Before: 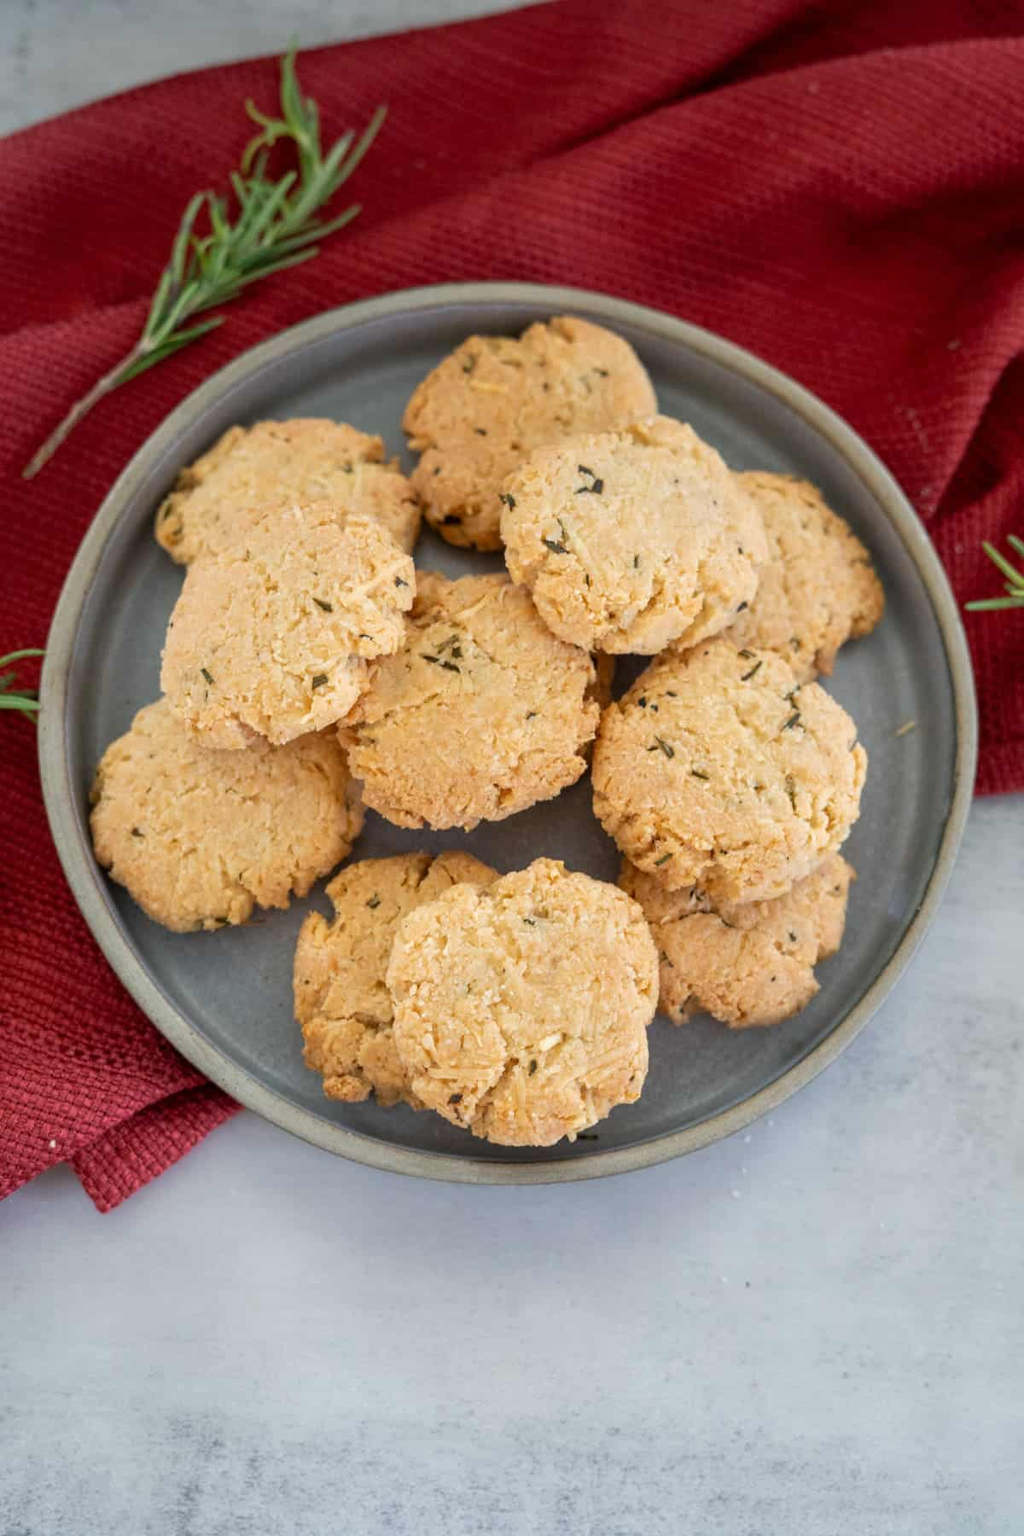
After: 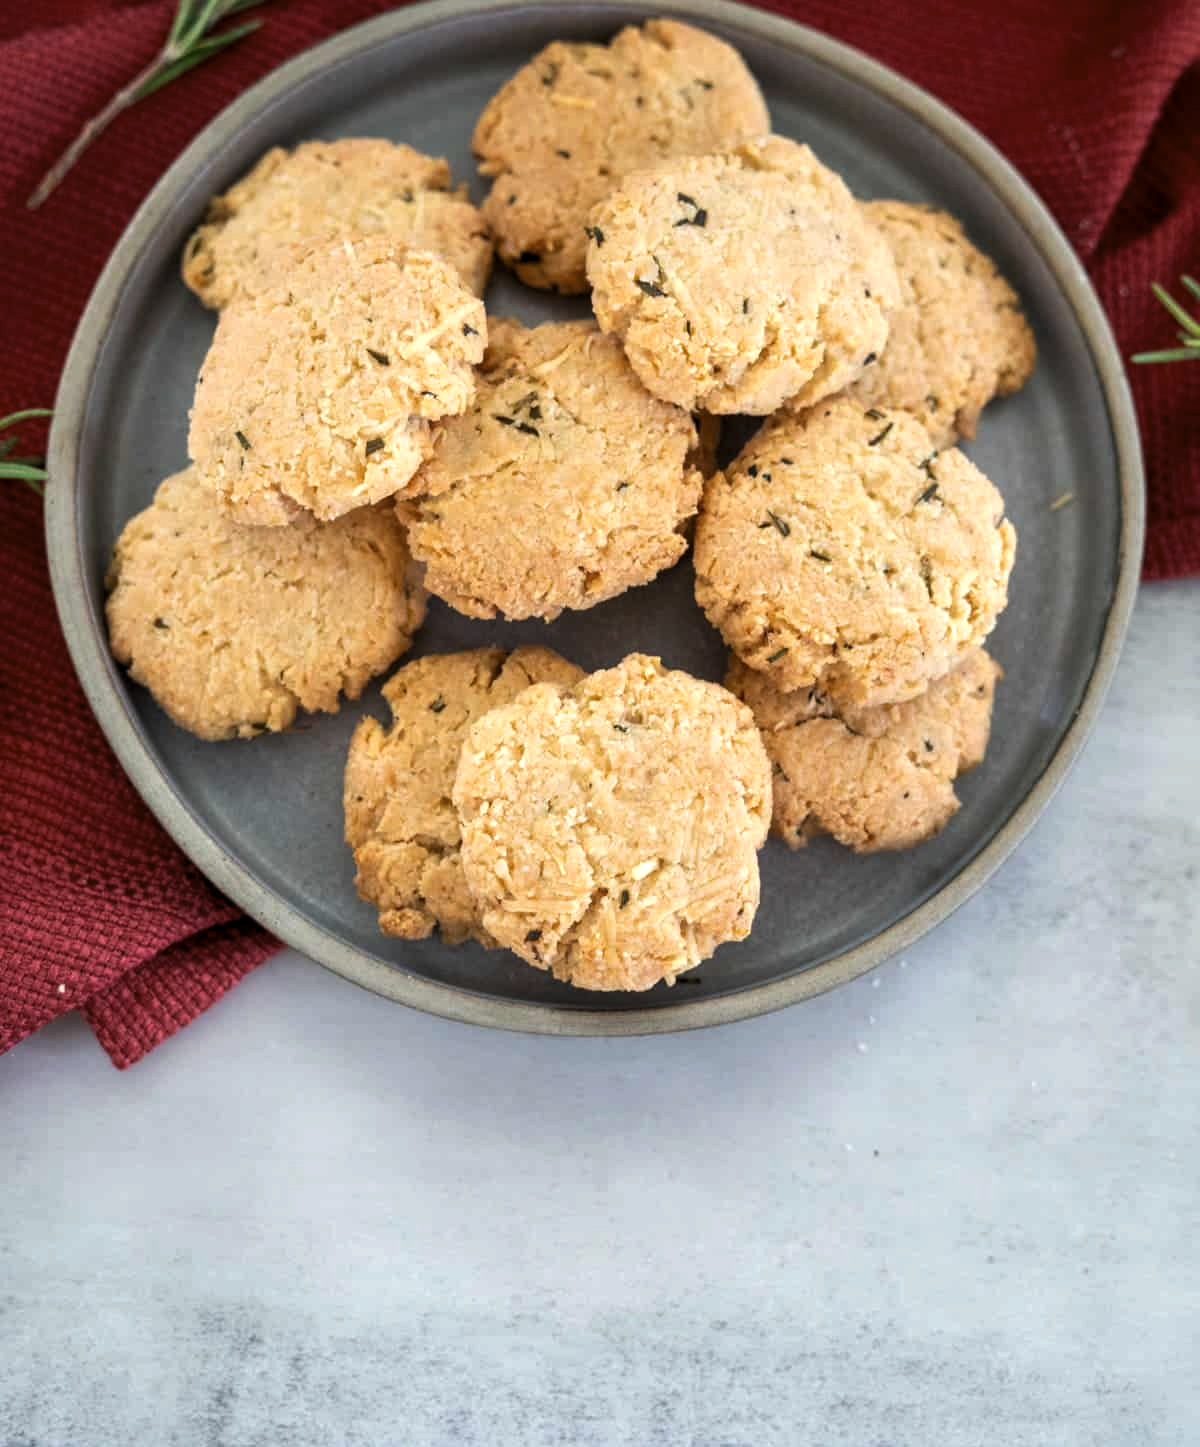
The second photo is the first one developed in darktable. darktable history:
crop and rotate: top 19.558%
levels: levels [0.029, 0.545, 0.971]
exposure: exposure 0.29 EV, compensate exposure bias true, compensate highlight preservation false
